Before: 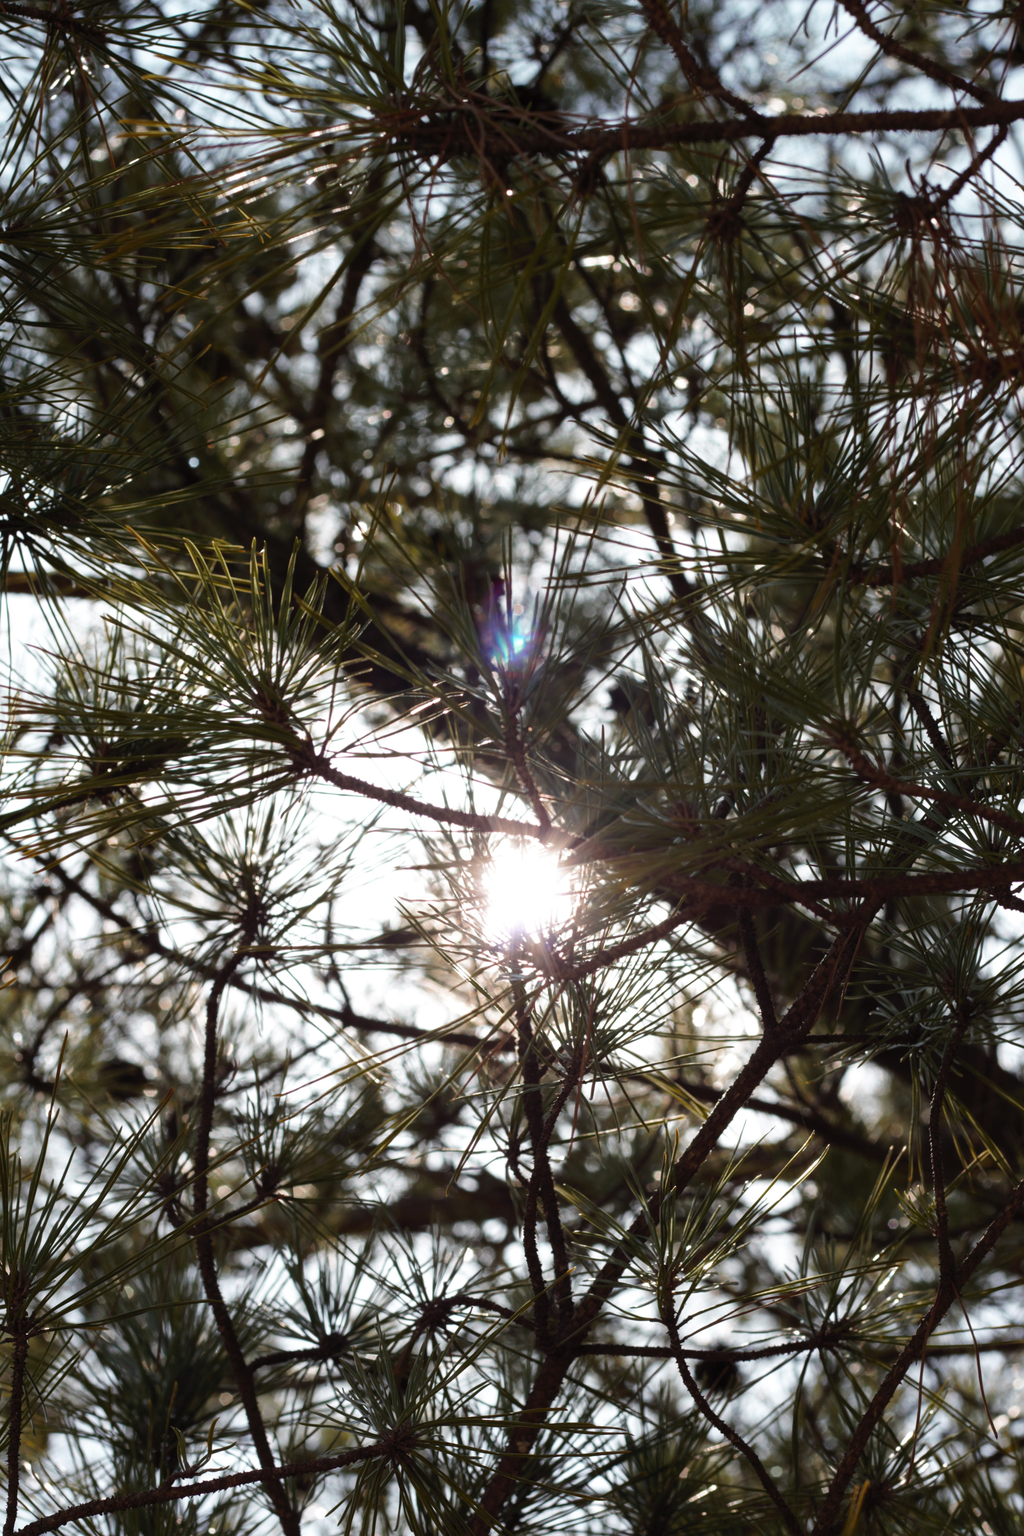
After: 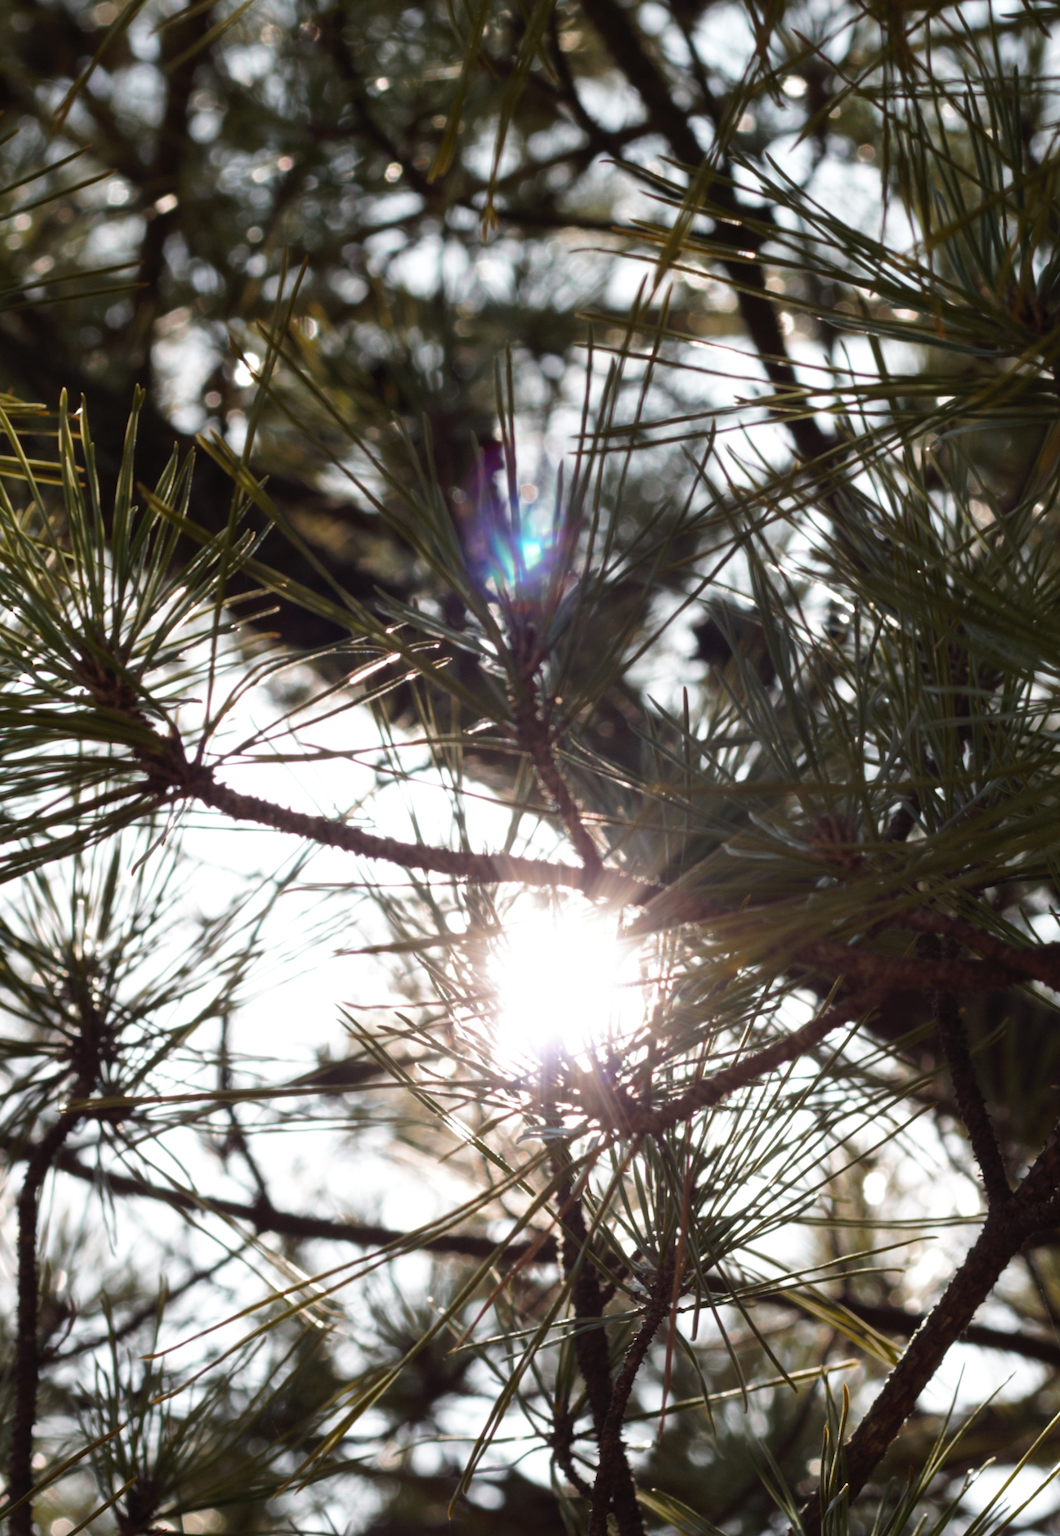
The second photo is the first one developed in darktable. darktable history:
crop and rotate: left 22.13%, top 22.054%, right 22.026%, bottom 22.102%
rotate and perspective: rotation -2.56°, automatic cropping off
